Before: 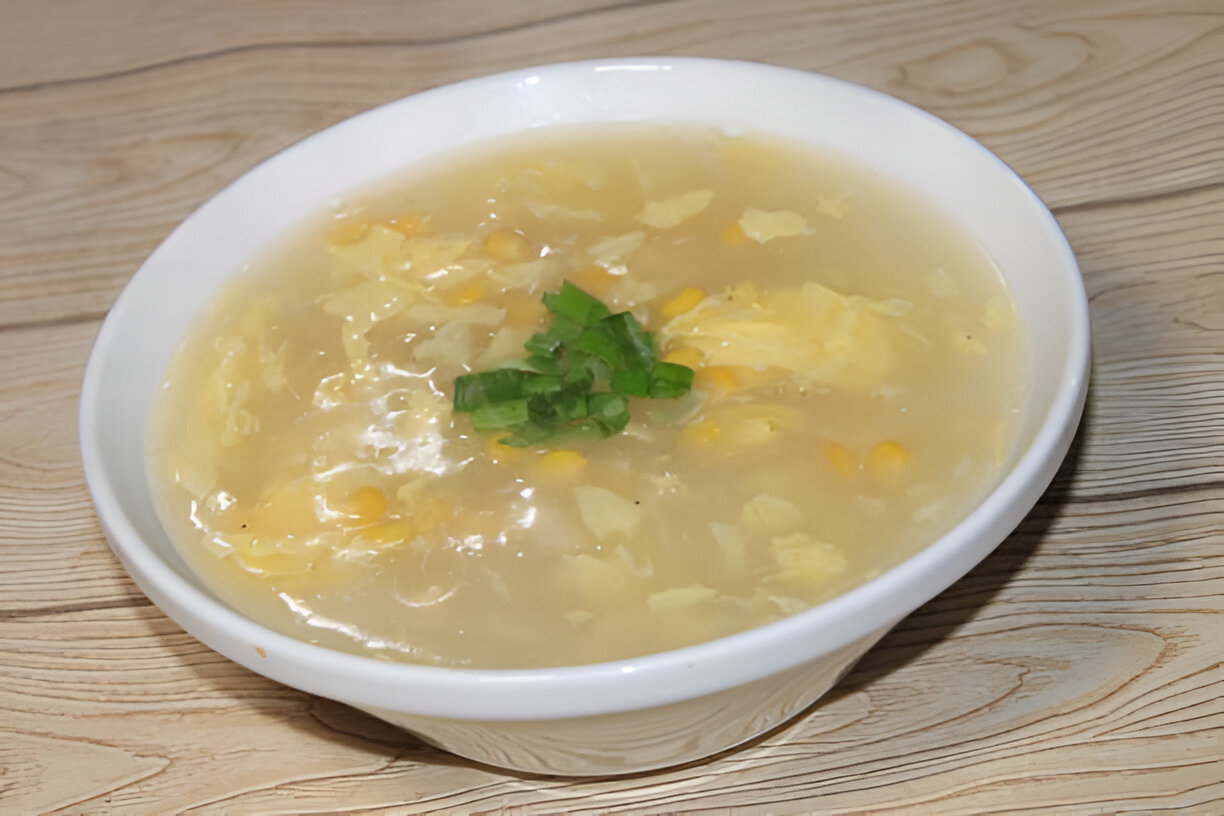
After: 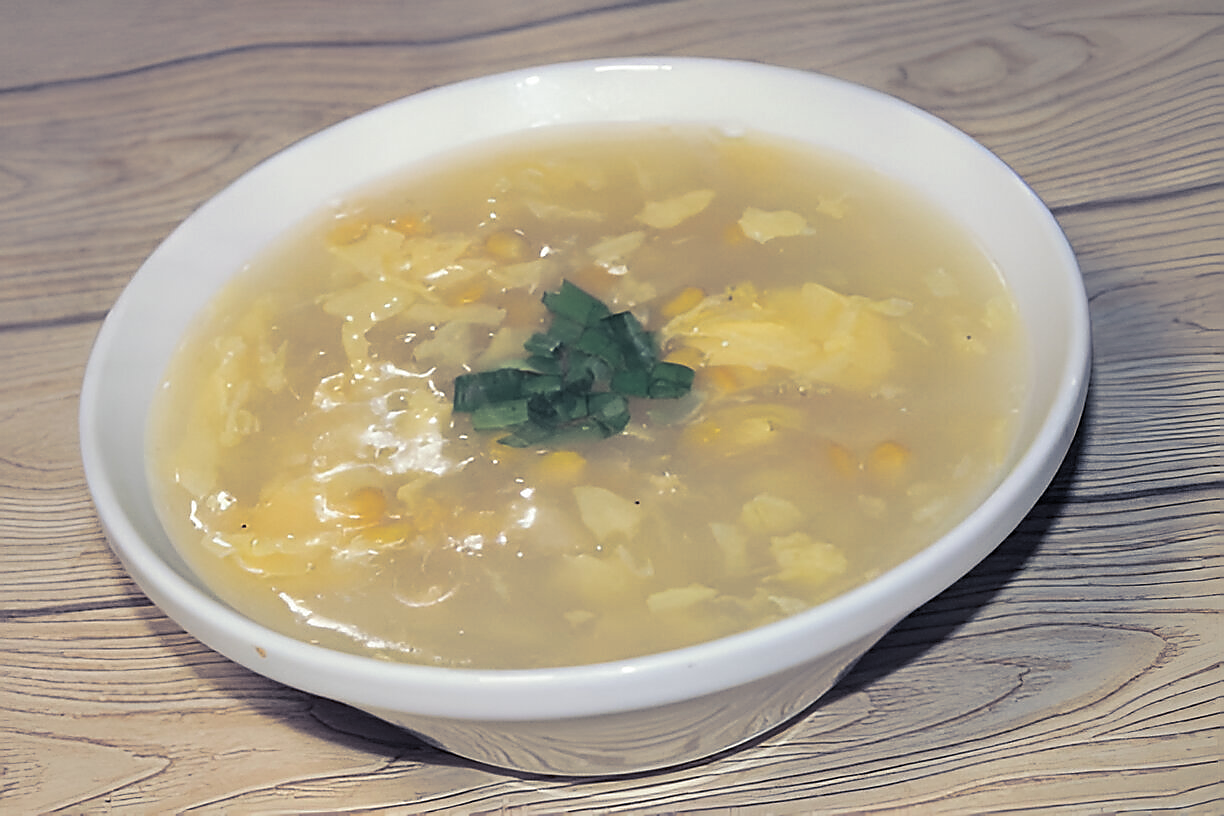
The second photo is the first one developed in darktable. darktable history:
sharpen: radius 1.4, amount 1.25, threshold 0.7
white balance: emerald 1
split-toning: shadows › hue 230.4°
